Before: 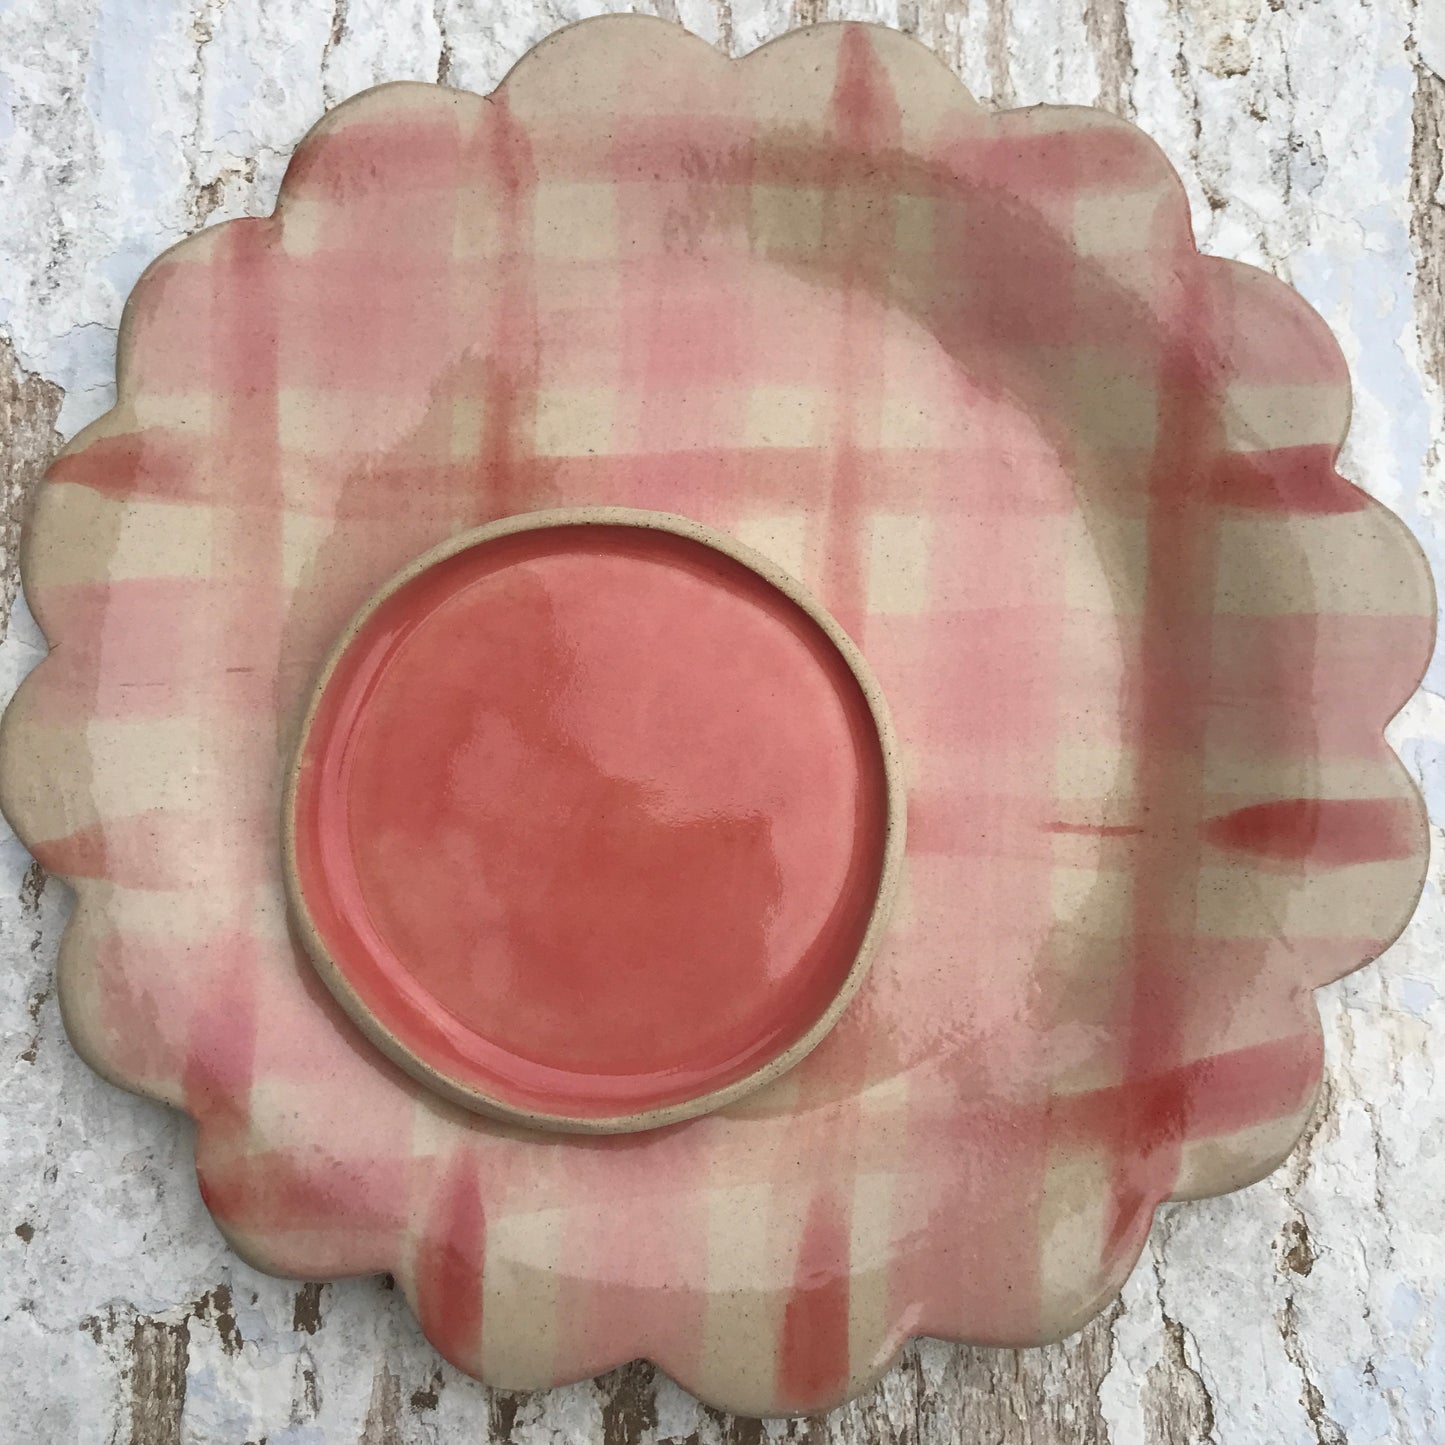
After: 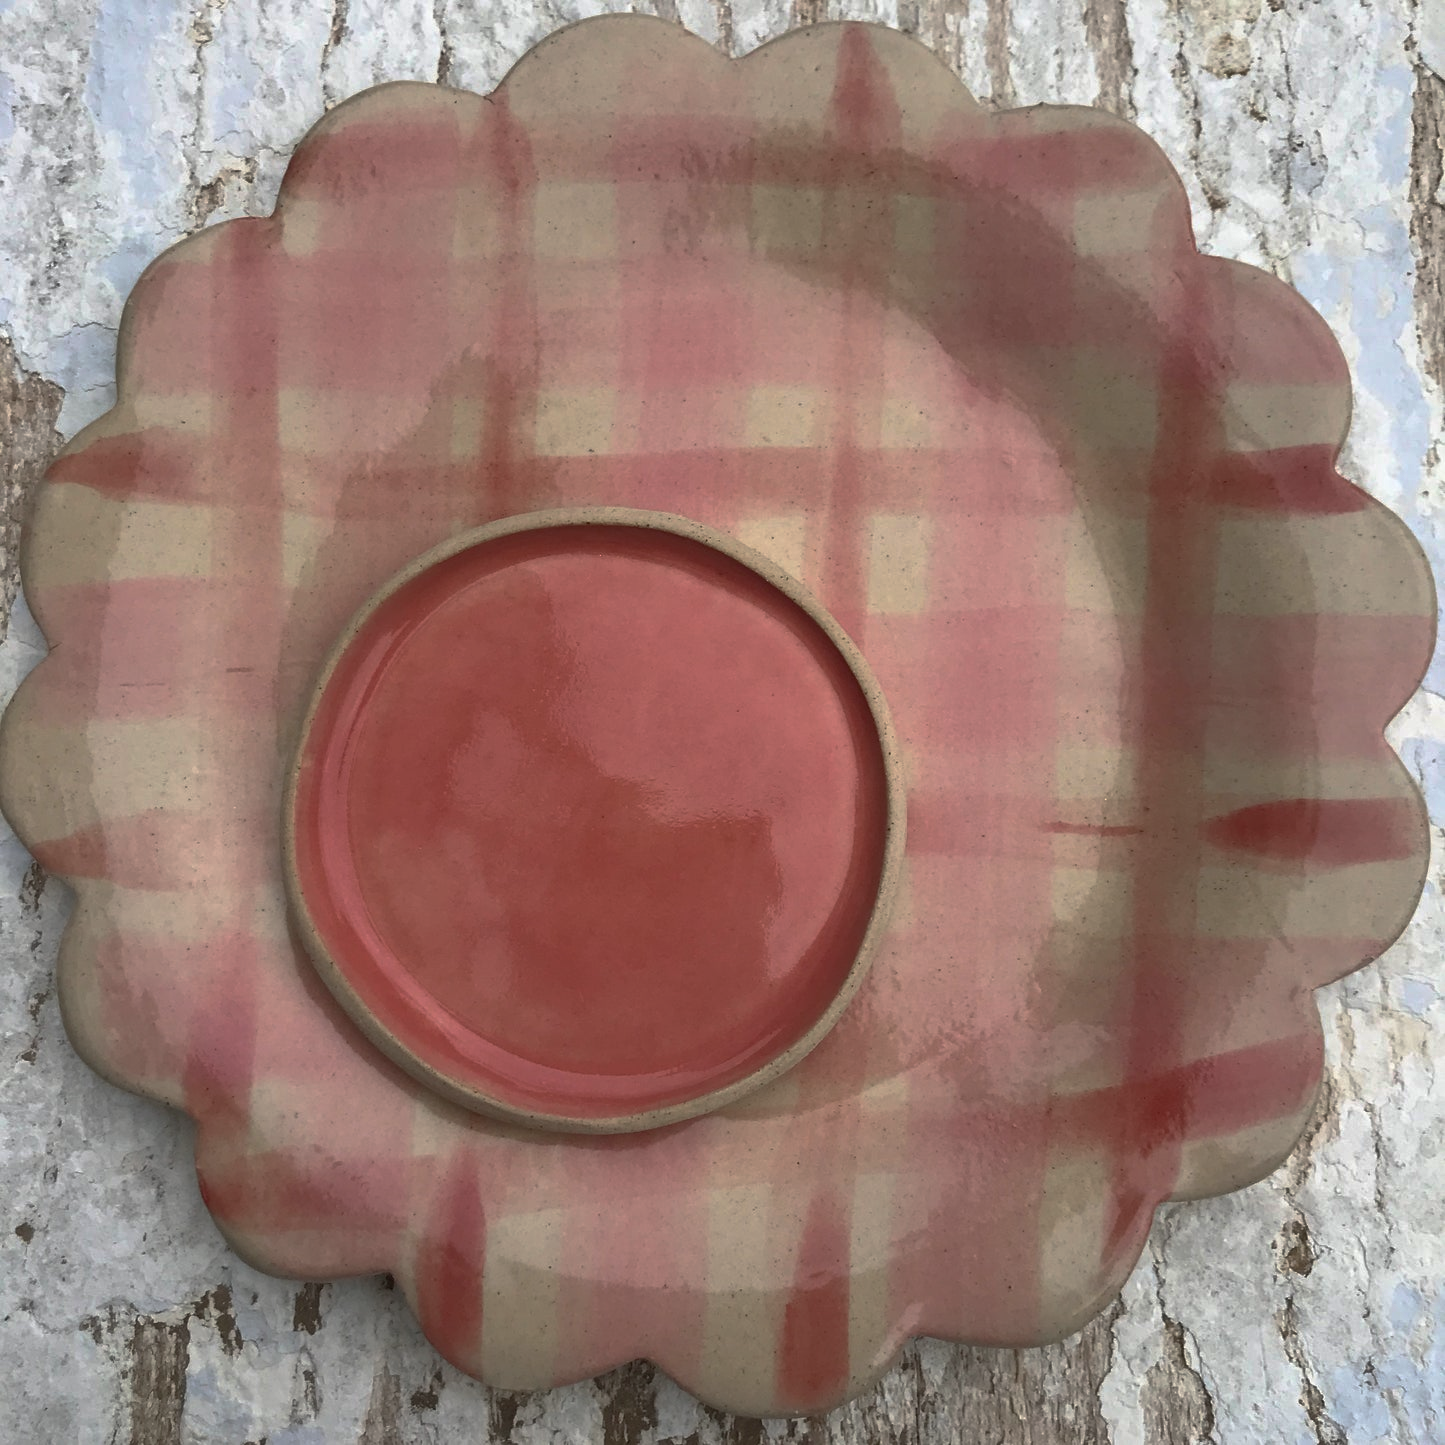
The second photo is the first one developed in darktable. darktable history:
base curve: curves: ch0 [(0, 0) (0.595, 0.418) (1, 1)], preserve colors none
tone equalizer: edges refinement/feathering 500, mask exposure compensation -1.57 EV, preserve details no
